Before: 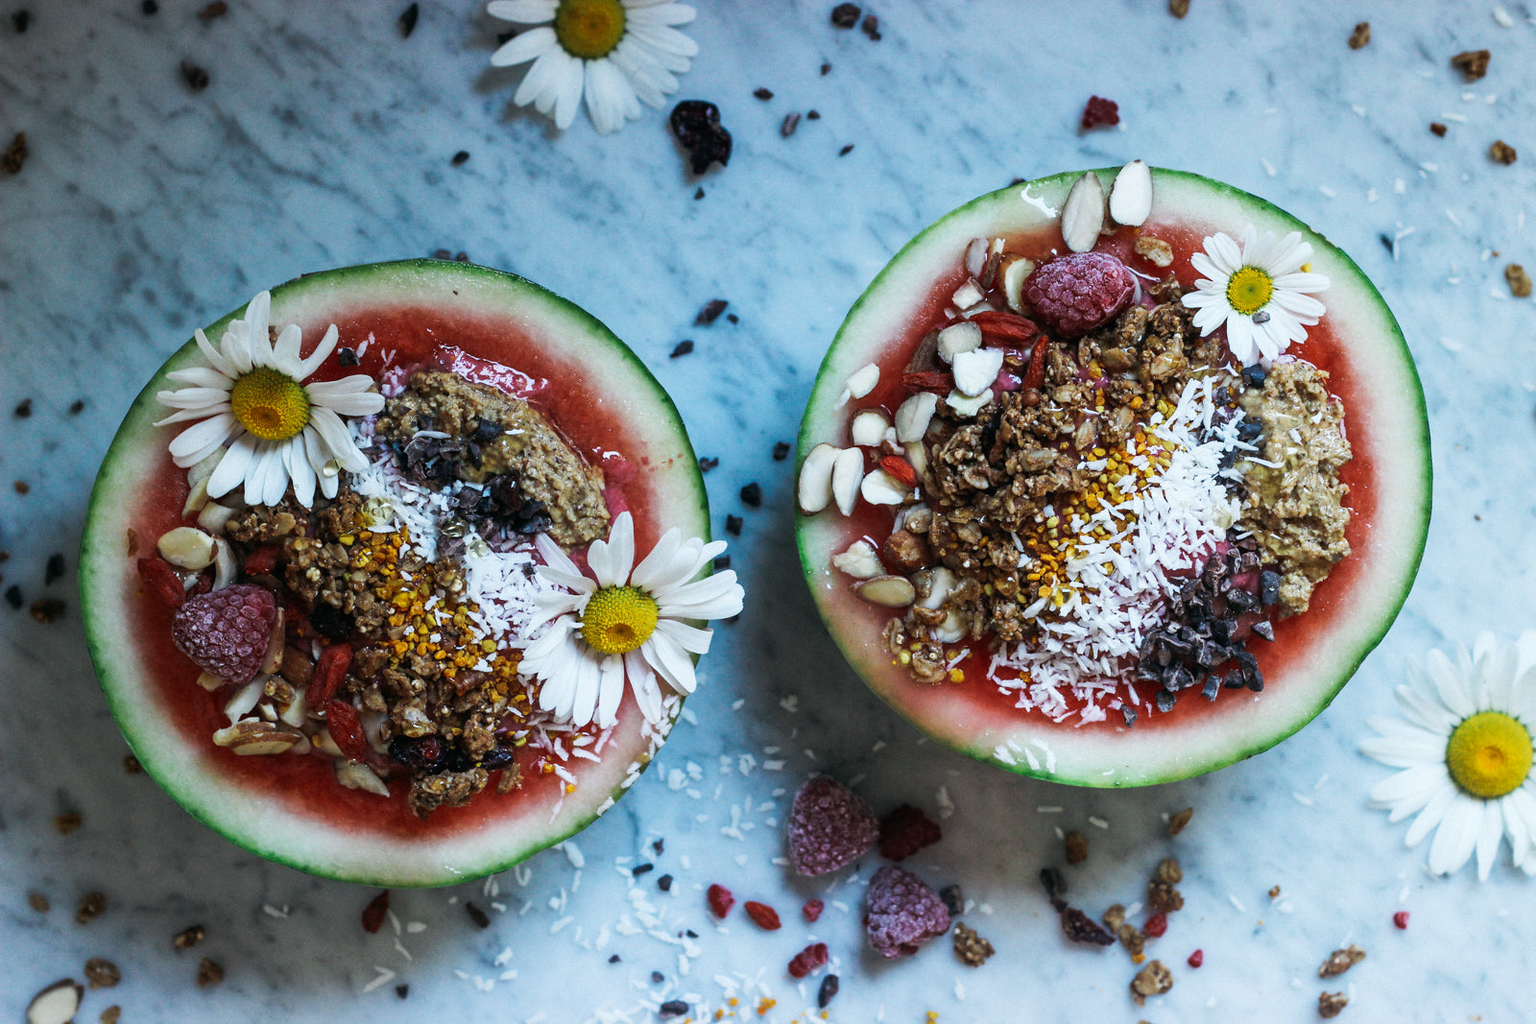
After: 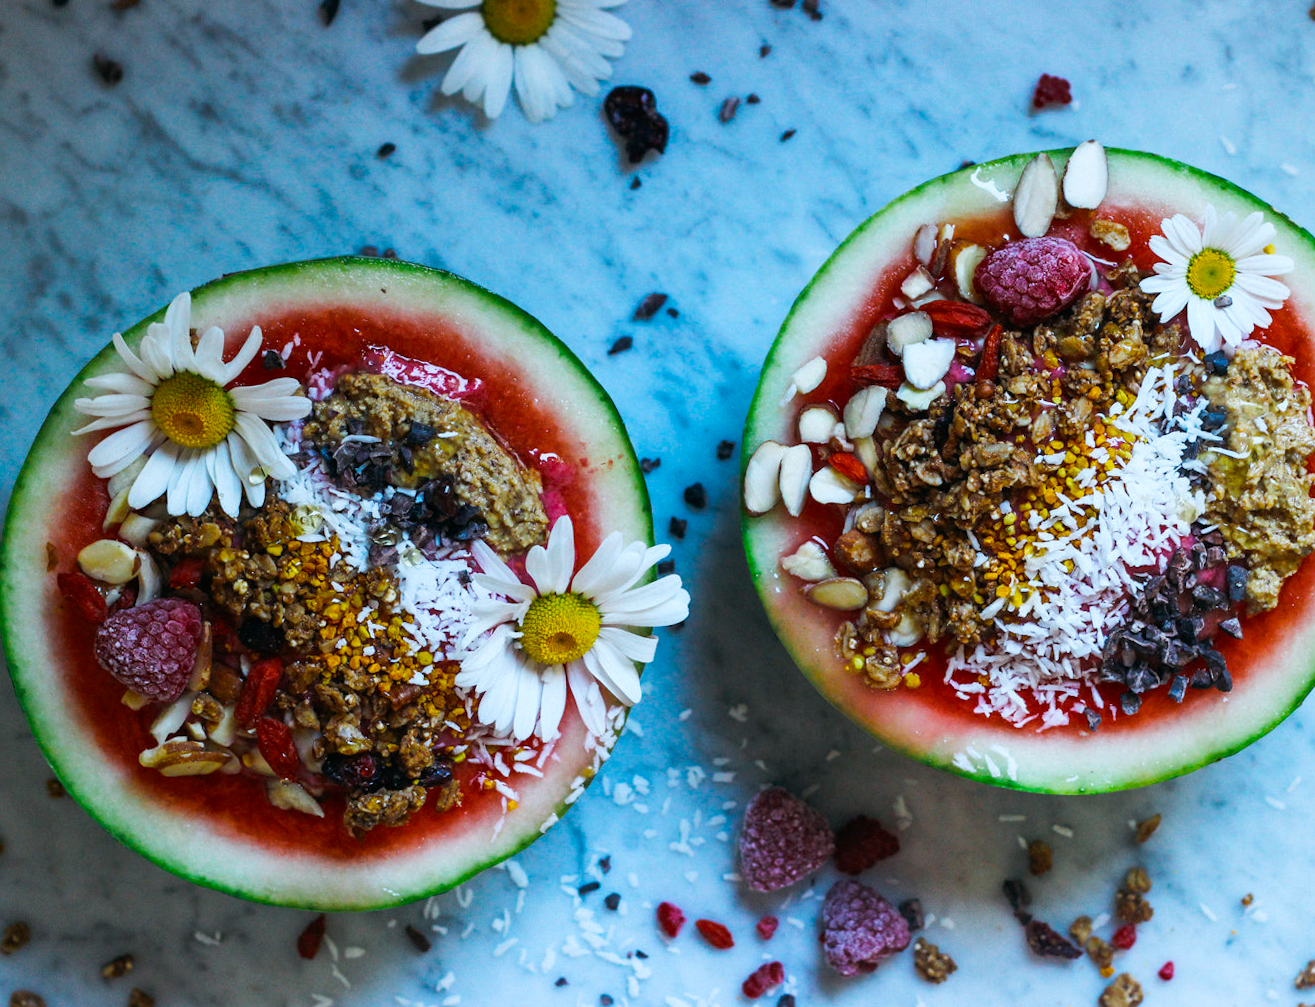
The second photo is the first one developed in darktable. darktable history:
white balance: red 0.988, blue 1.017
crop and rotate: angle 1°, left 4.281%, top 0.642%, right 11.383%, bottom 2.486%
color balance rgb: linear chroma grading › global chroma 15%, perceptual saturation grading › global saturation 30%
